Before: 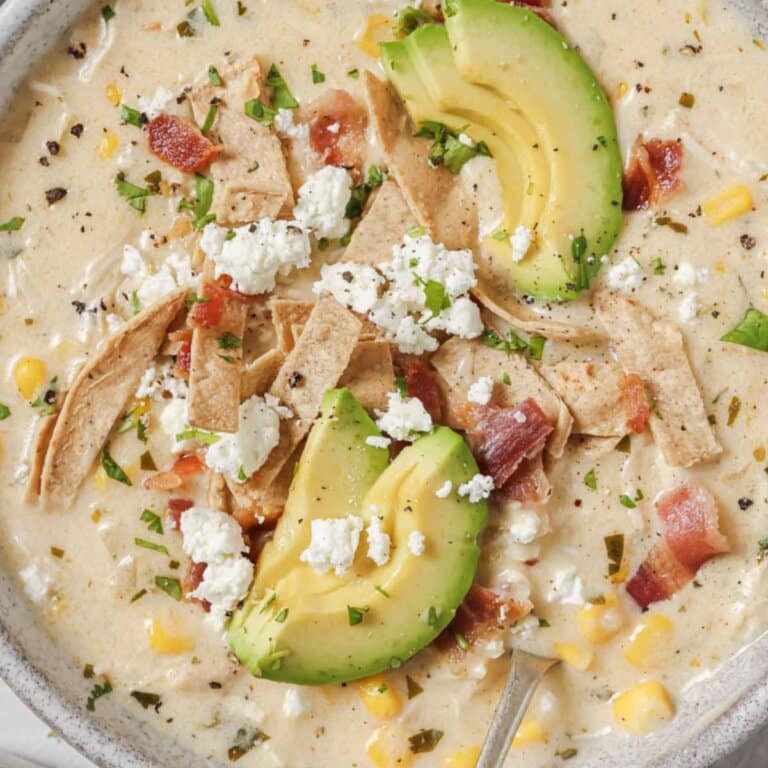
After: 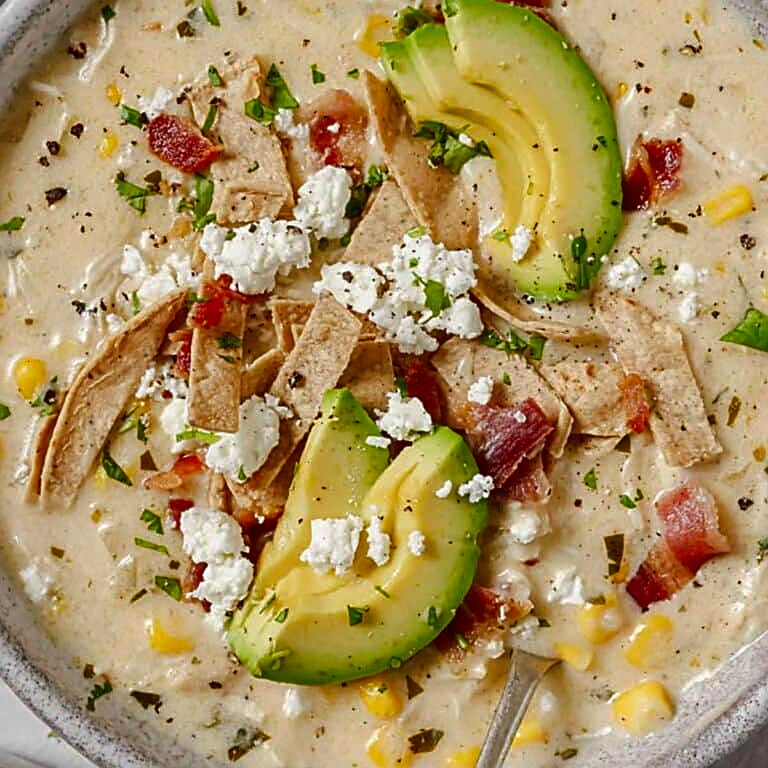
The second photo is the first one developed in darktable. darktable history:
white balance: emerald 1
contrast brightness saturation: brightness -0.25, saturation 0.2
sharpen: amount 0.901
